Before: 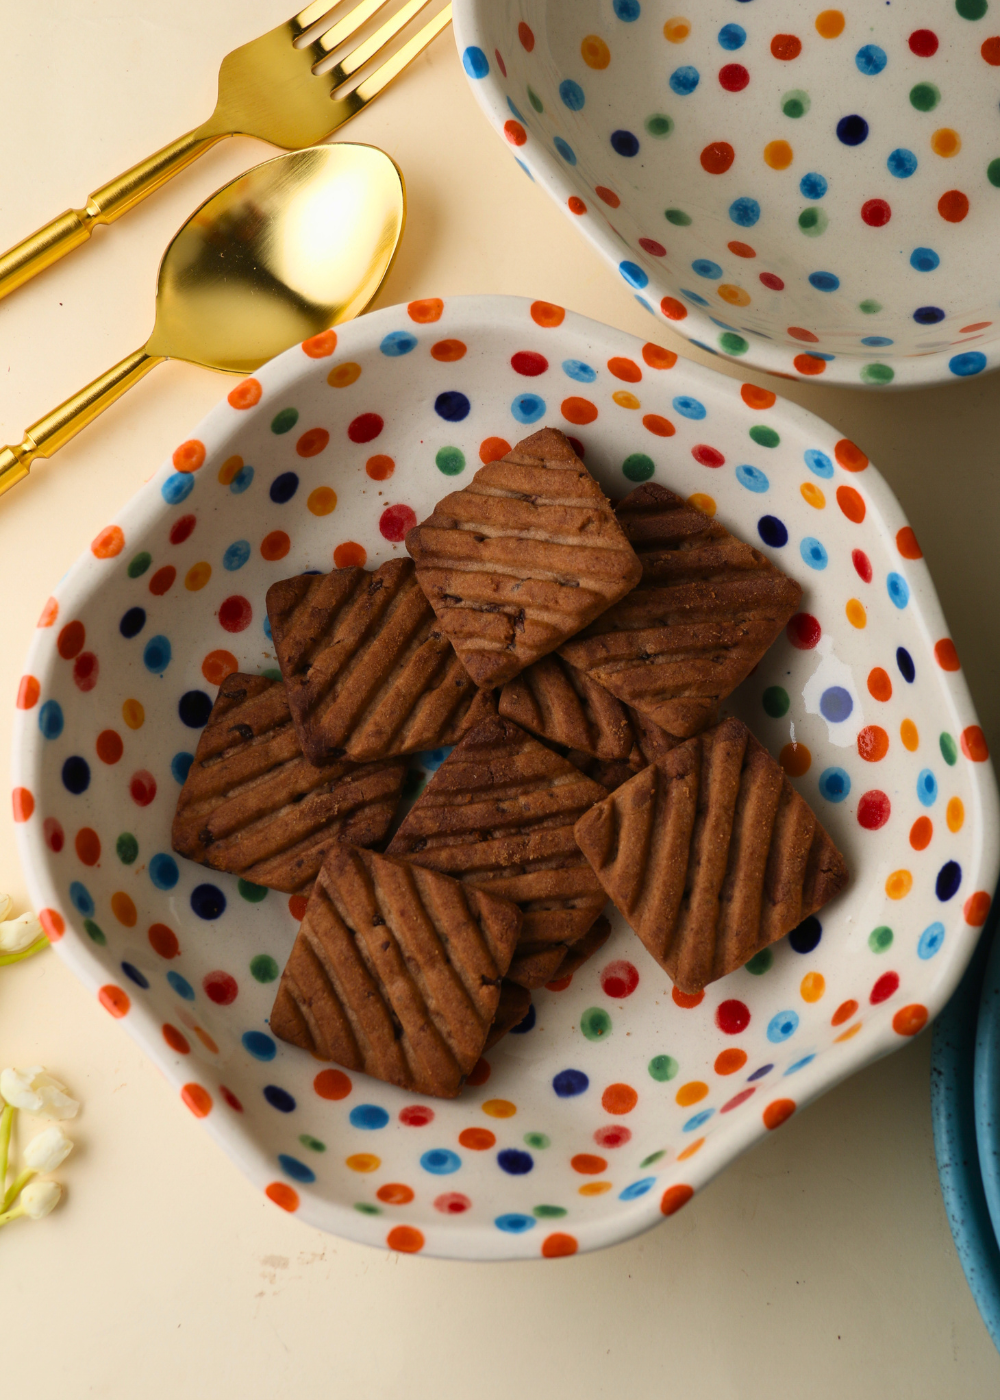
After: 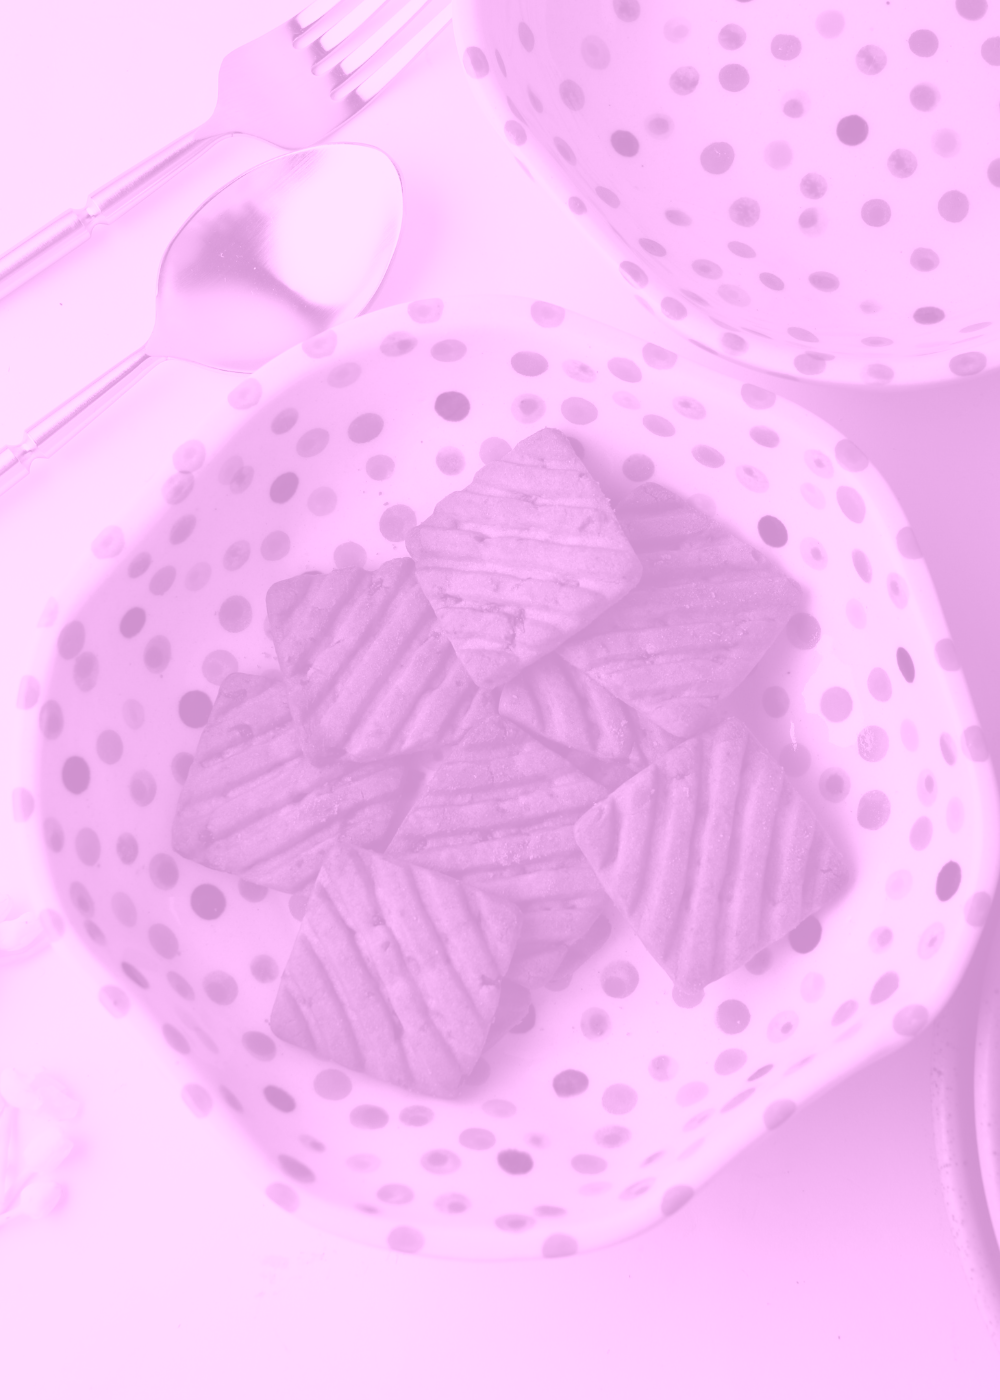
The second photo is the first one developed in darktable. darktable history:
white balance: emerald 1
colorize: hue 331.2°, saturation 69%, source mix 30.28%, lightness 69.02%, version 1
